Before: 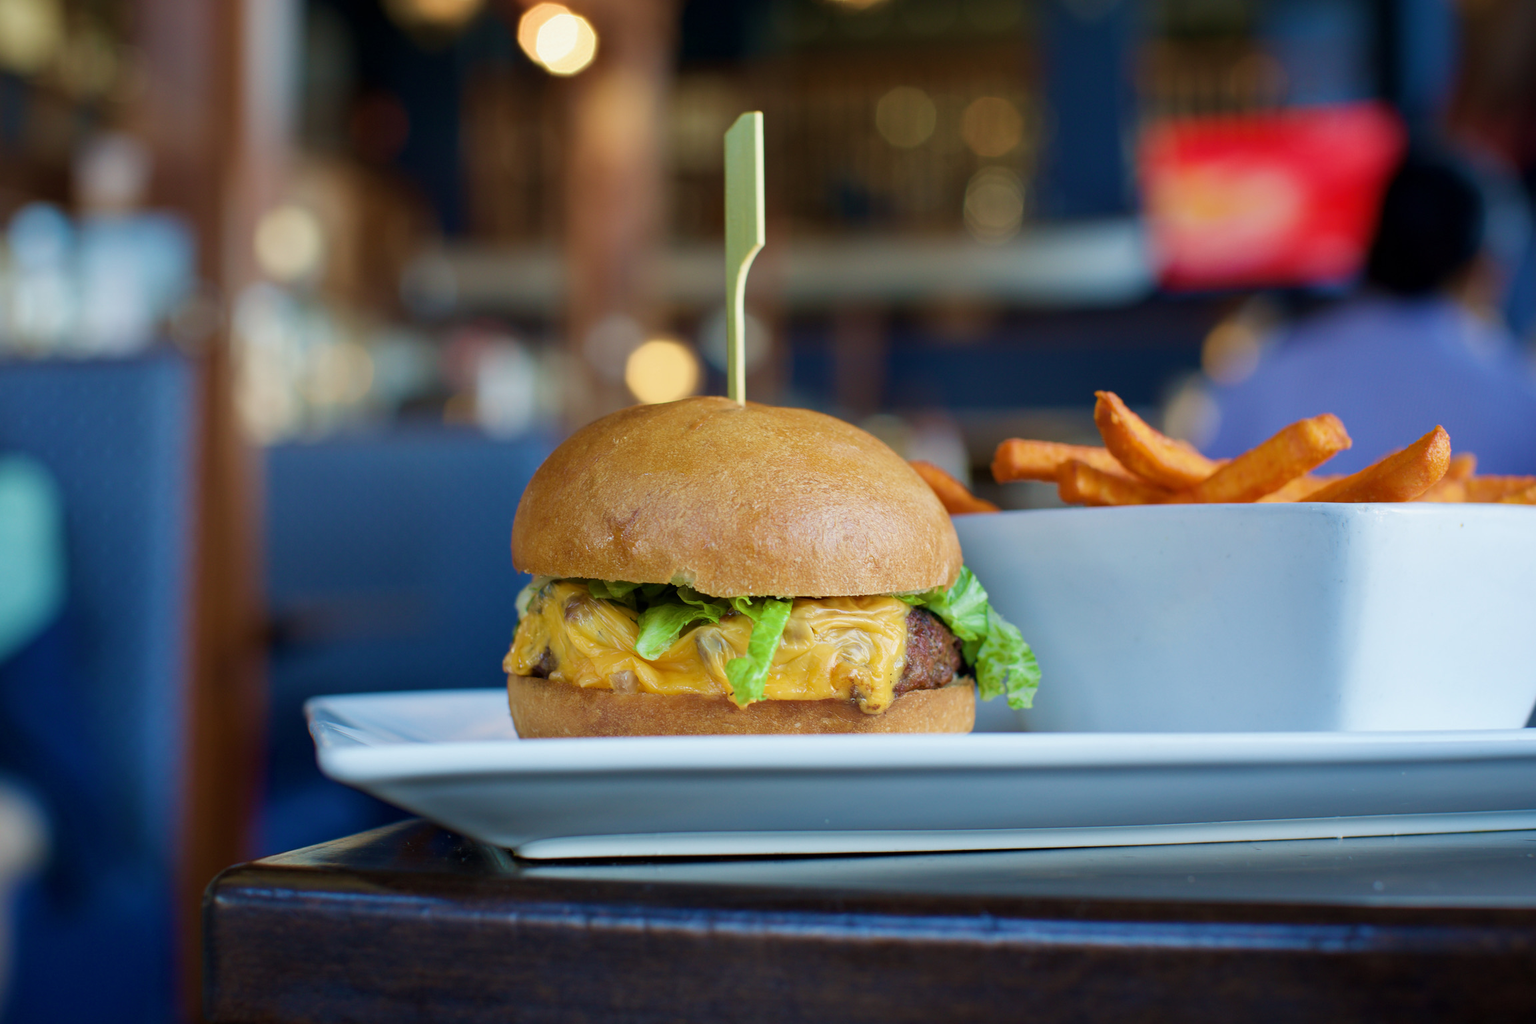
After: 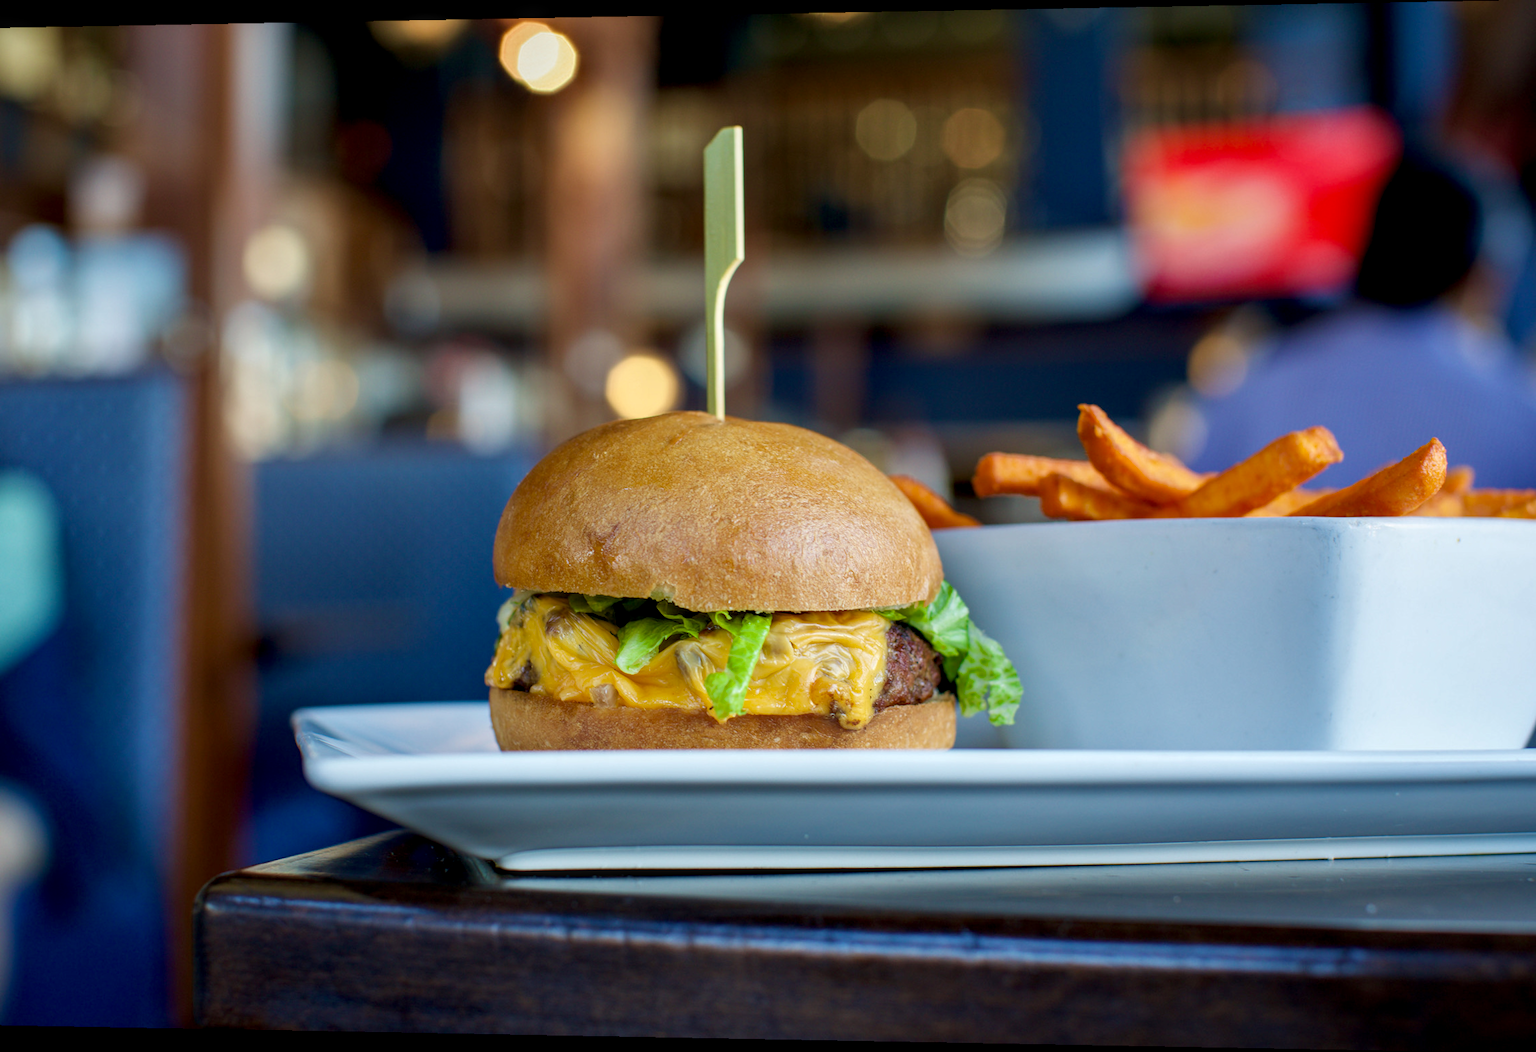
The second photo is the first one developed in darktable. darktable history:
local contrast: detail 130%
rotate and perspective: lens shift (horizontal) -0.055, automatic cropping off
